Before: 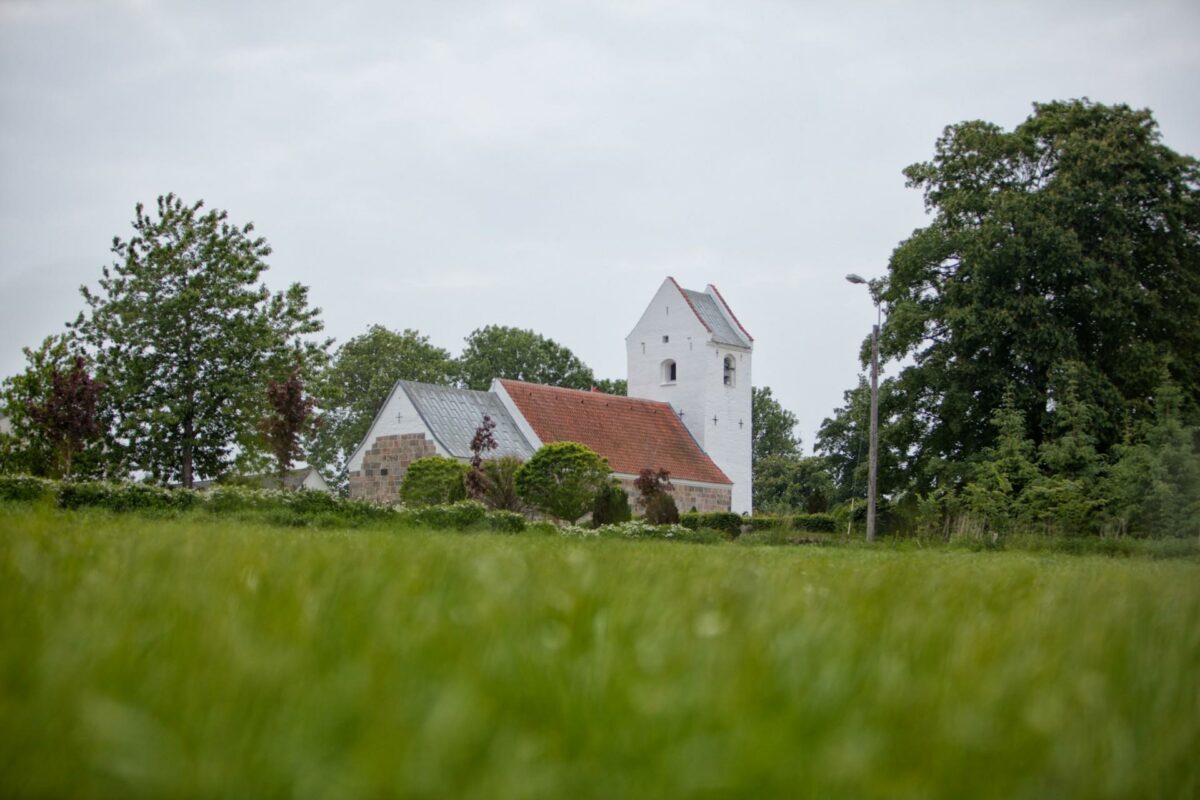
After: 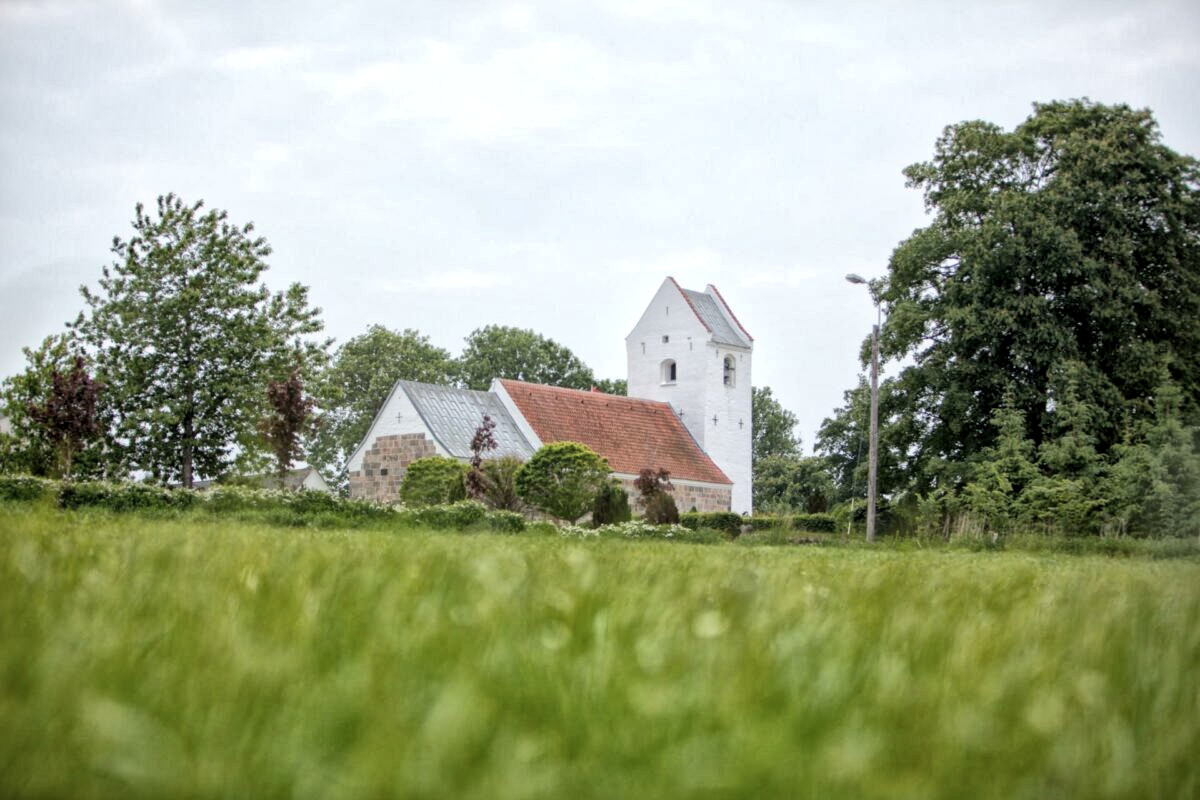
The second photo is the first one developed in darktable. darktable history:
local contrast: highlights 100%, shadows 100%, detail 120%, midtone range 0.2
global tonemap: drago (1, 100), detail 1
